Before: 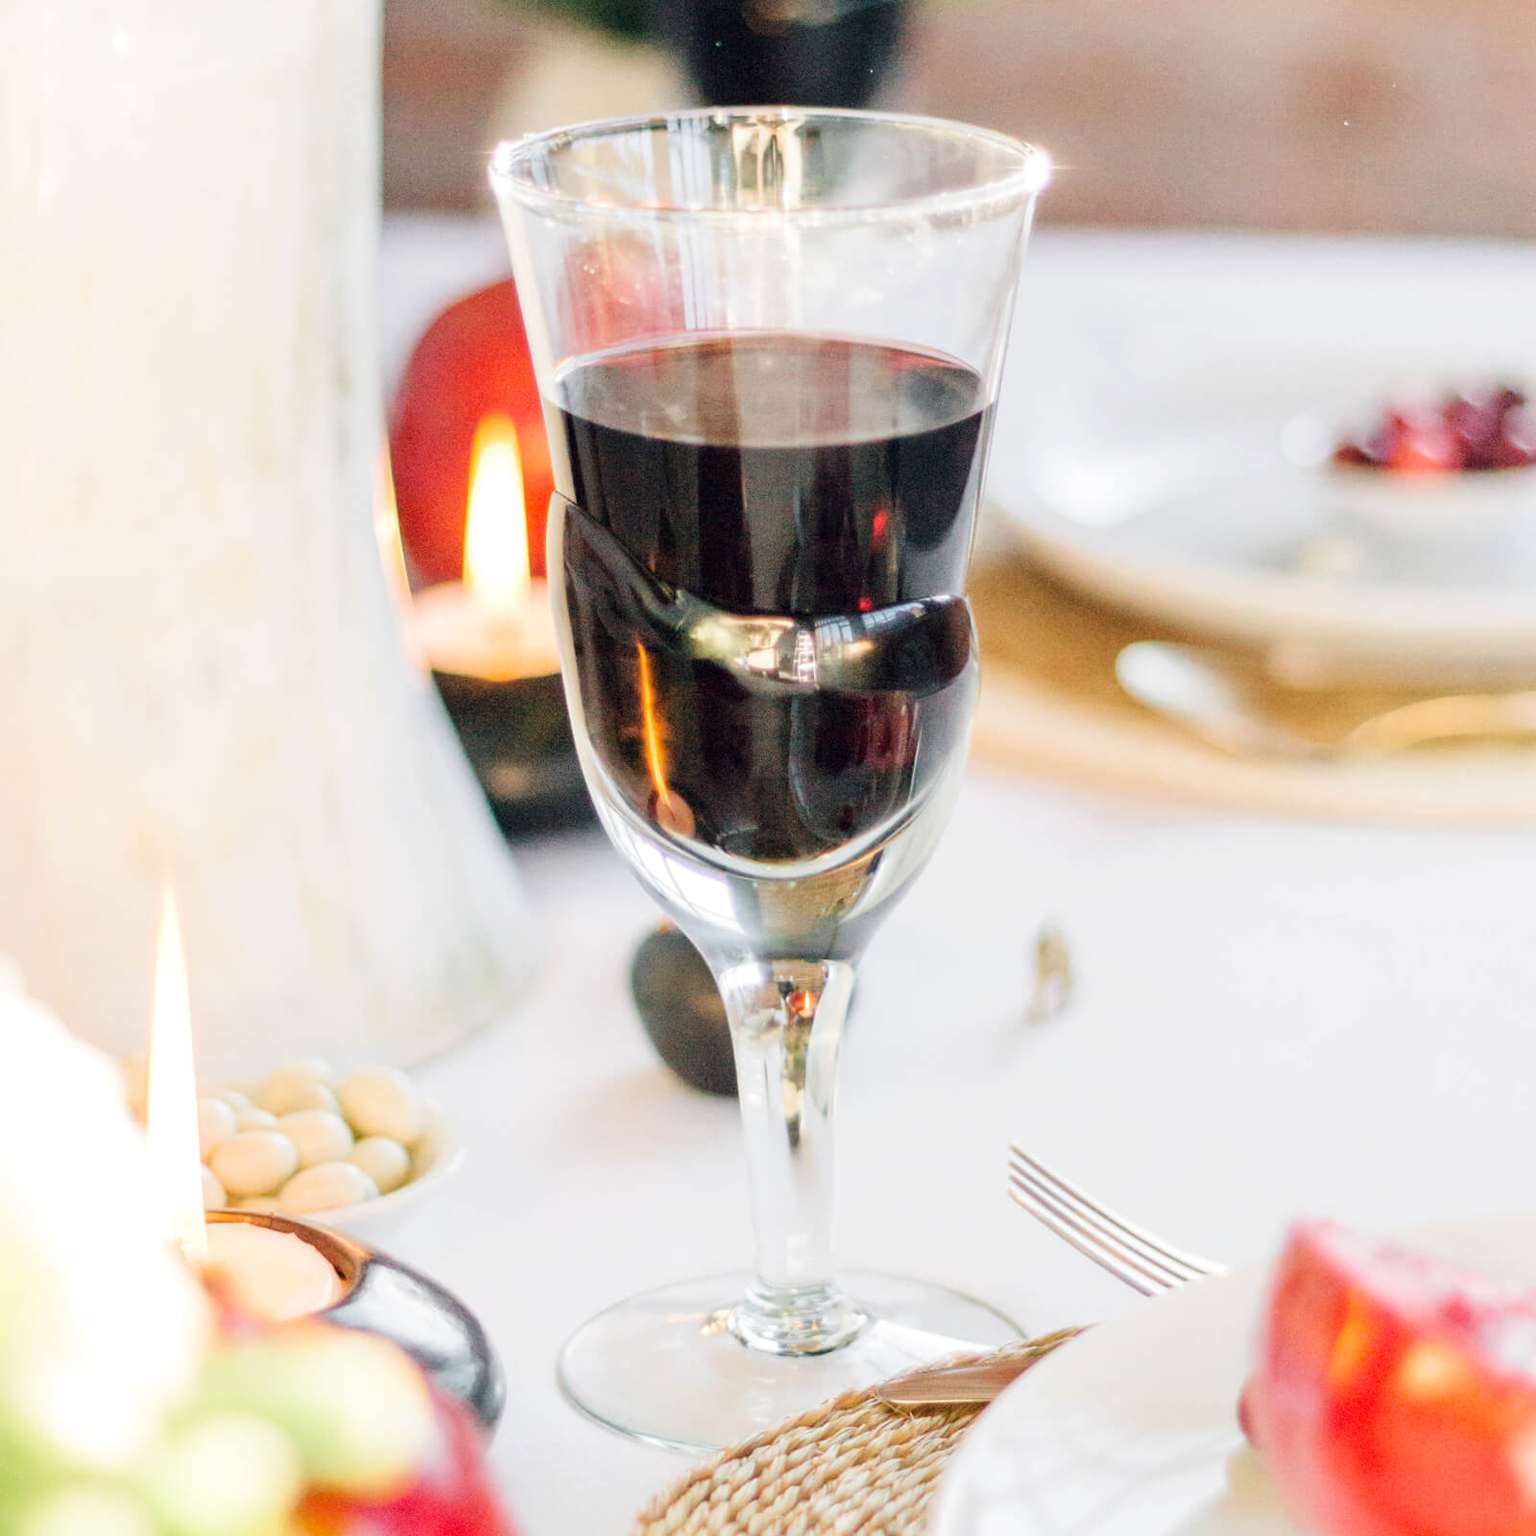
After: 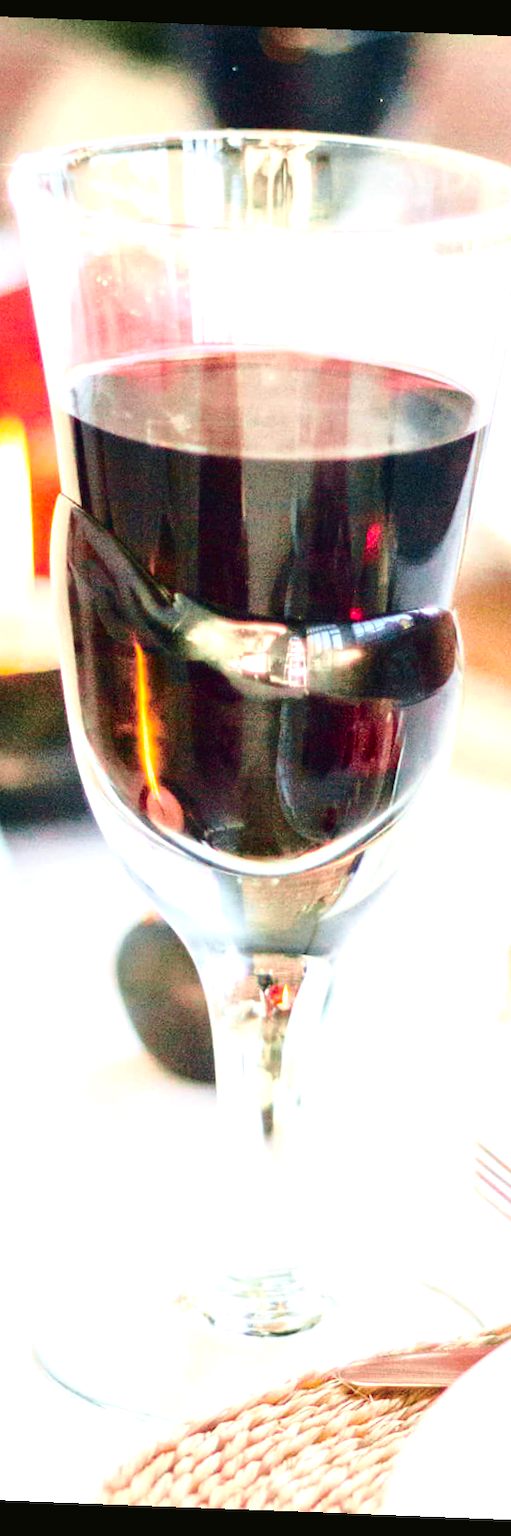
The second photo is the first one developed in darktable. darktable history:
crop: left 33.36%, right 33.36%
tone curve: curves: ch0 [(0, 0.021) (0.059, 0.053) (0.212, 0.18) (0.337, 0.304) (0.495, 0.505) (0.725, 0.731) (0.89, 0.919) (1, 1)]; ch1 [(0, 0) (0.094, 0.081) (0.285, 0.299) (0.403, 0.436) (0.479, 0.475) (0.54, 0.55) (0.615, 0.637) (0.683, 0.688) (1, 1)]; ch2 [(0, 0) (0.257, 0.217) (0.434, 0.434) (0.498, 0.507) (0.527, 0.542) (0.597, 0.587) (0.658, 0.595) (1, 1)], color space Lab, independent channels, preserve colors none
color balance rgb: perceptual saturation grading › global saturation 20%, perceptual saturation grading › highlights 2.68%, perceptual saturation grading › shadows 50%
rotate and perspective: rotation 2.17°, automatic cropping off
white balance: red 0.988, blue 1.017
exposure: black level correction 0, exposure 0.7 EV, compensate exposure bias true, compensate highlight preservation false
